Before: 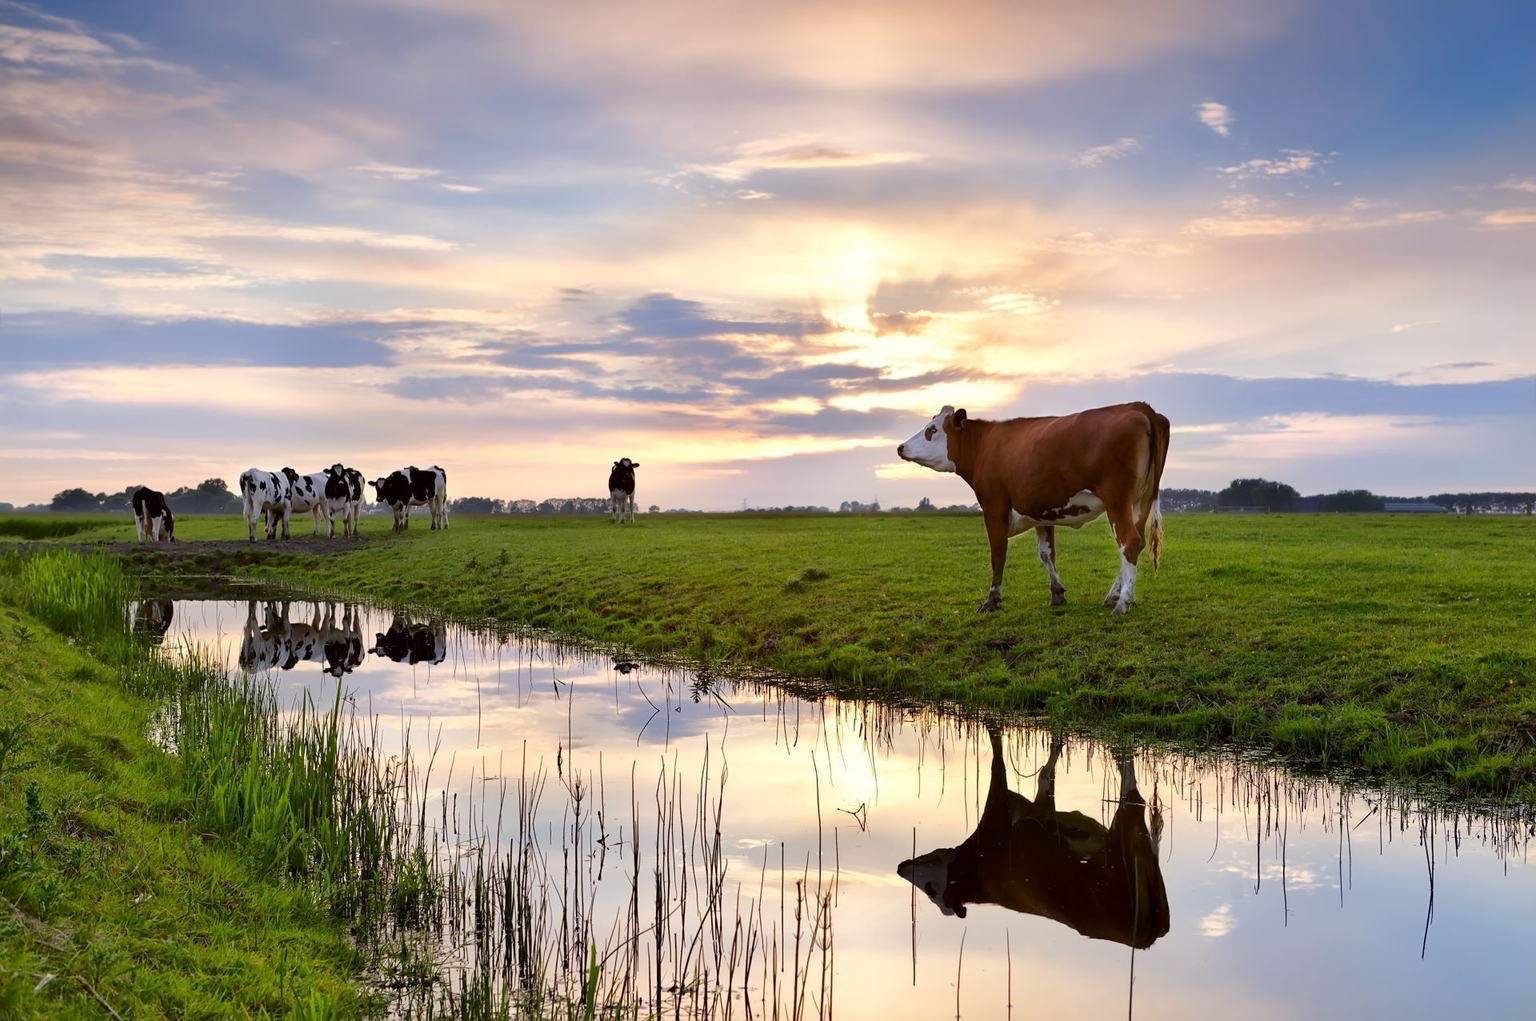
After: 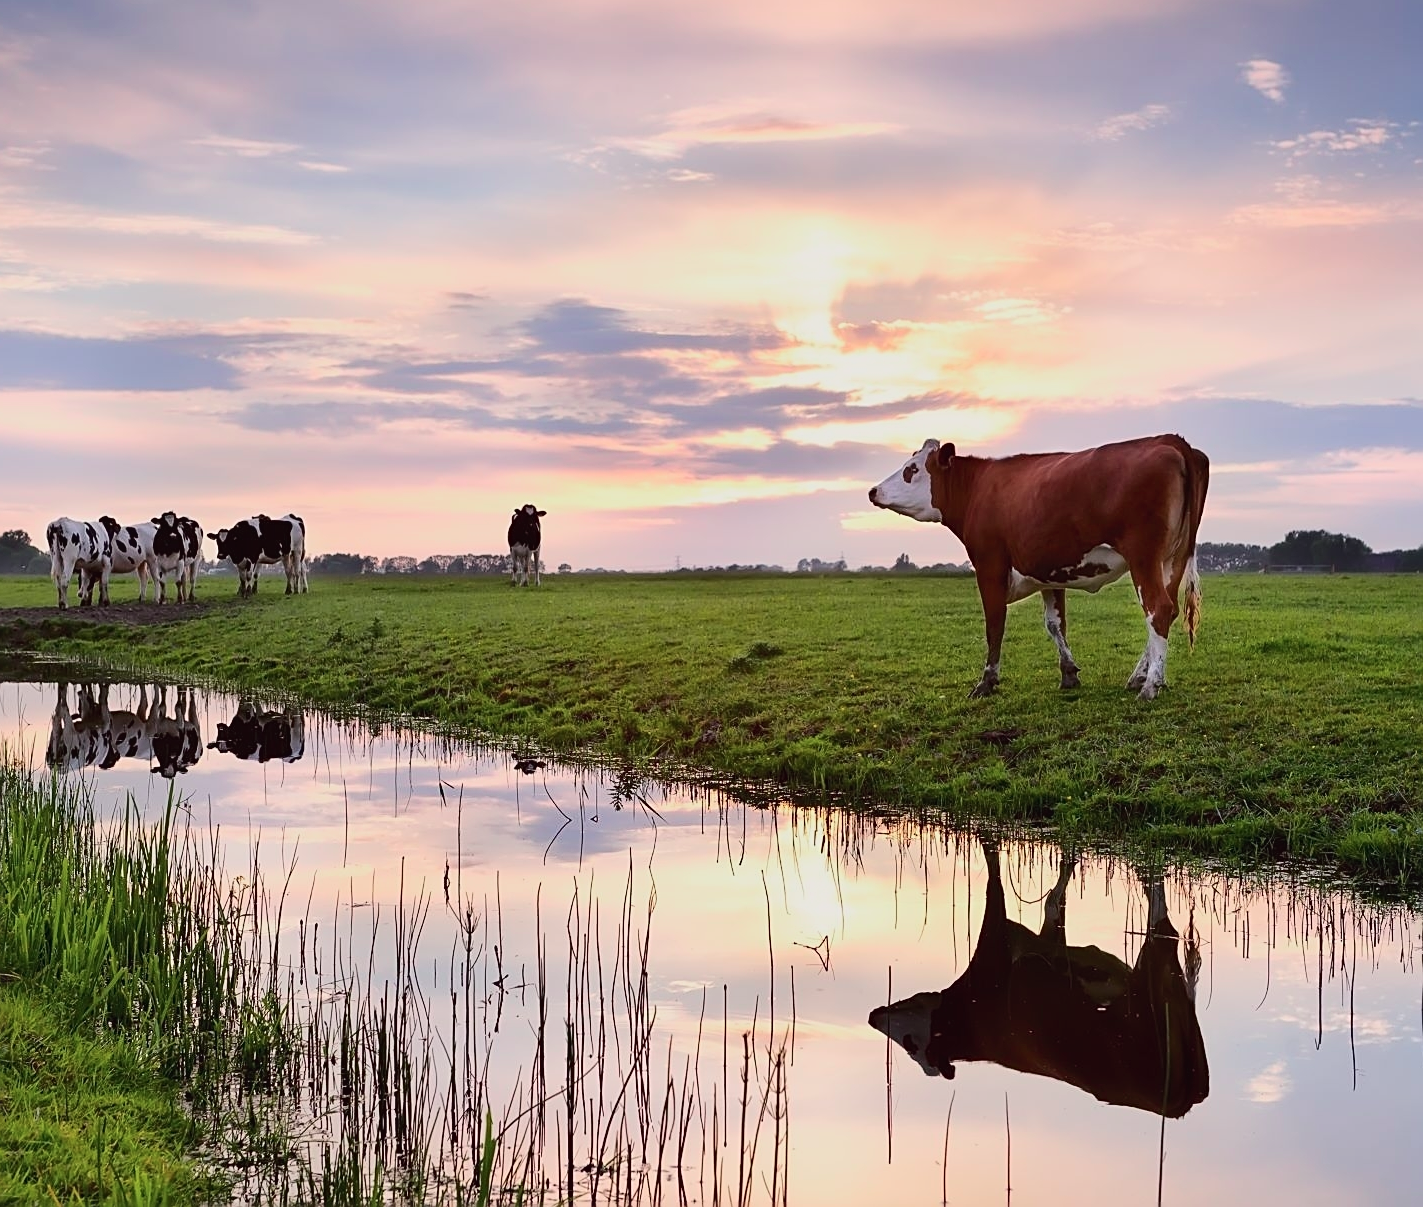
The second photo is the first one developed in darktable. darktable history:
sharpen: on, module defaults
crop and rotate: left 13.202%, top 5.351%, right 12.631%
tone curve: curves: ch0 [(0, 0.023) (0.184, 0.168) (0.491, 0.519) (0.748, 0.765) (1, 0.919)]; ch1 [(0, 0) (0.179, 0.173) (0.322, 0.32) (0.424, 0.424) (0.496, 0.501) (0.563, 0.586) (0.761, 0.803) (1, 1)]; ch2 [(0, 0) (0.434, 0.447) (0.483, 0.487) (0.557, 0.541) (0.697, 0.68) (1, 1)], color space Lab, independent channels, preserve colors none
